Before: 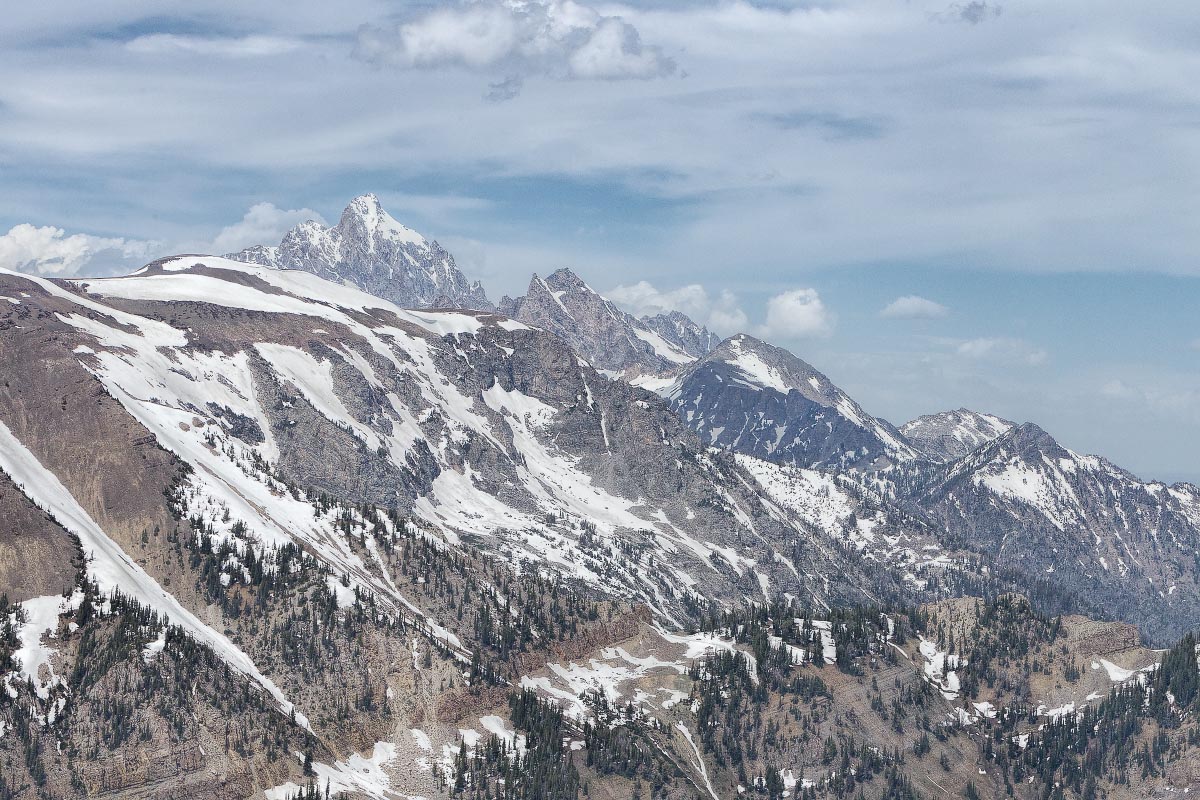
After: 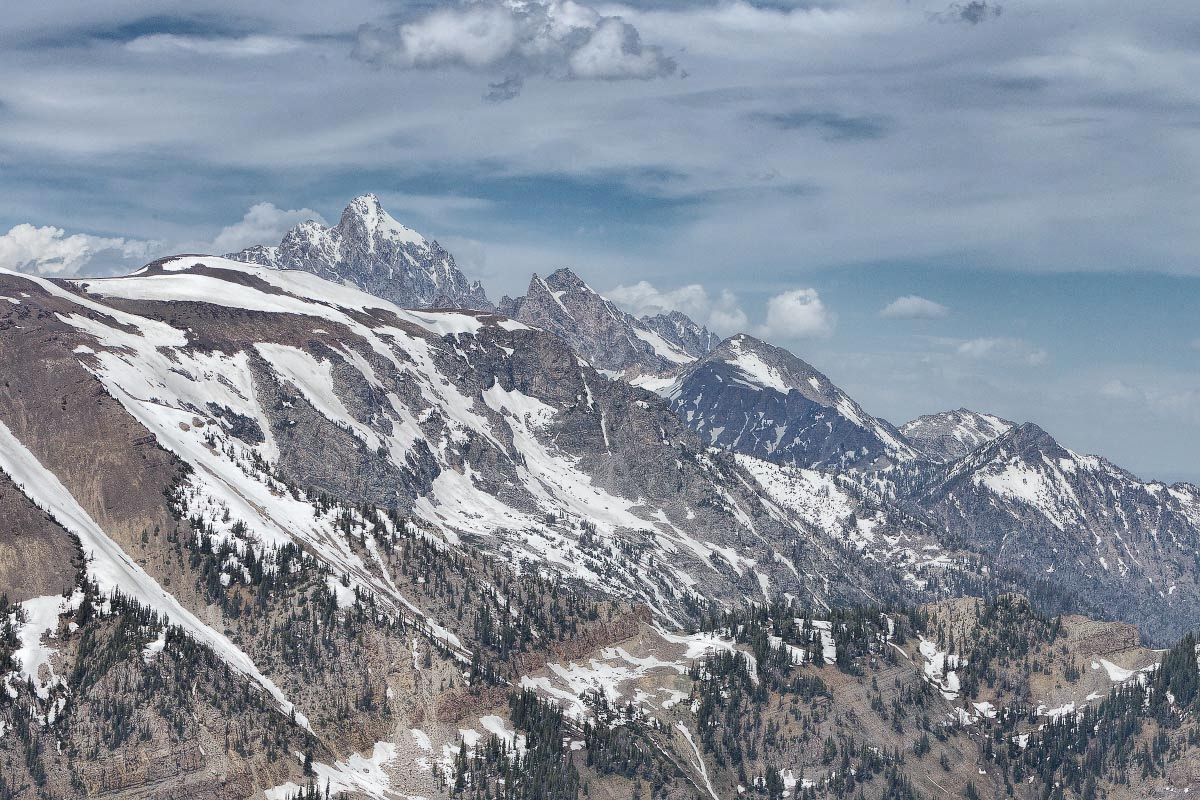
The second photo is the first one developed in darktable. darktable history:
shadows and highlights: radius 100.77, shadows 50.71, highlights -64.28, soften with gaussian
